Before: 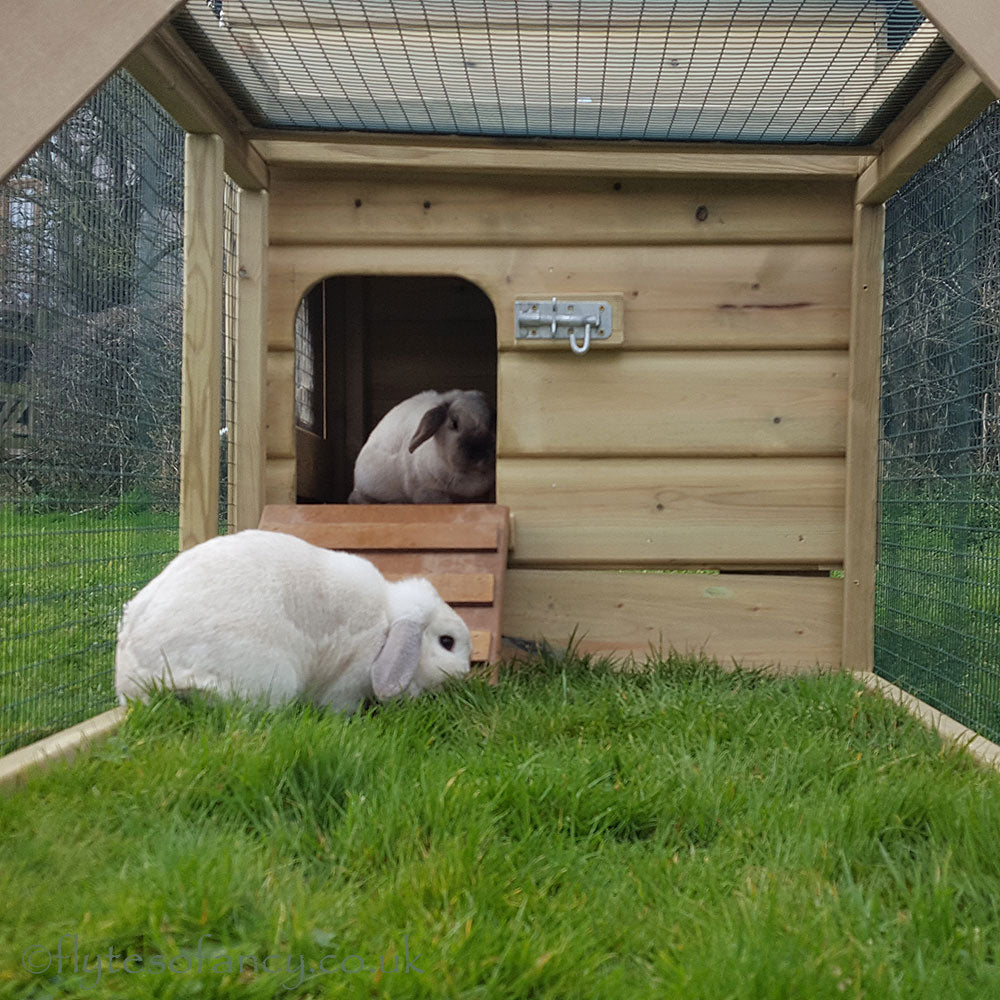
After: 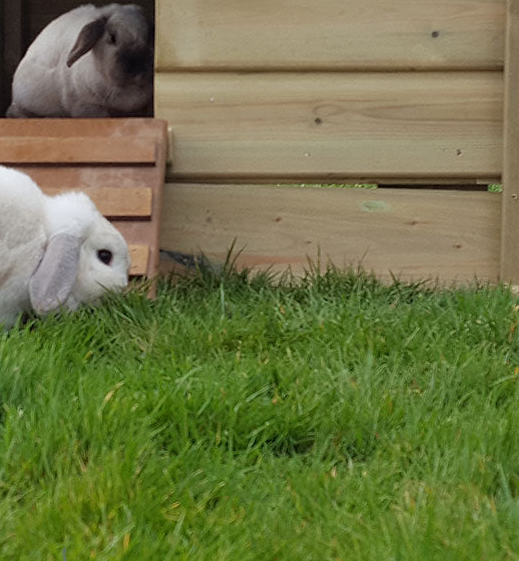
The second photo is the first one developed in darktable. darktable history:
crop: left 34.231%, top 38.655%, right 13.852%, bottom 5.237%
